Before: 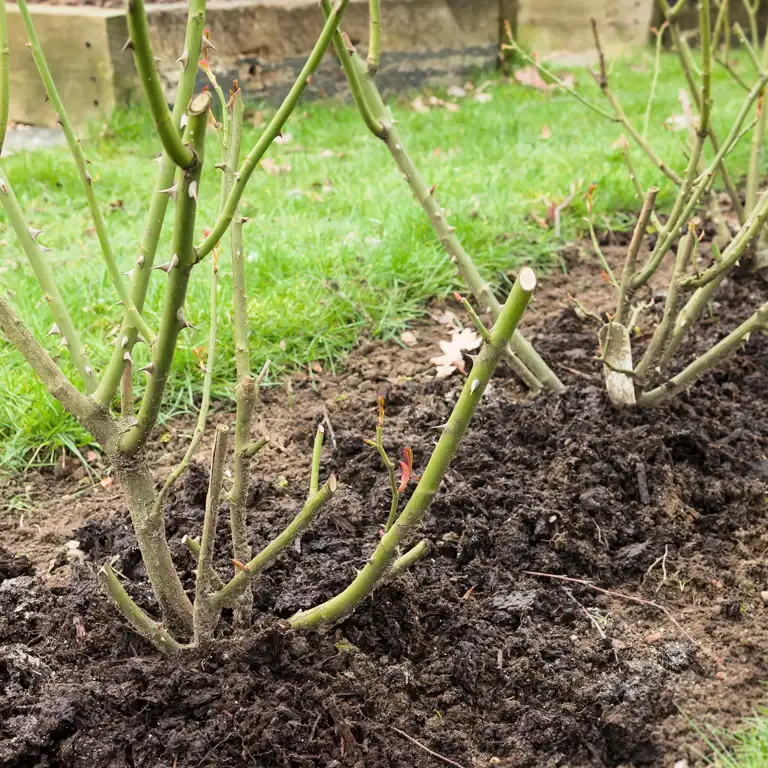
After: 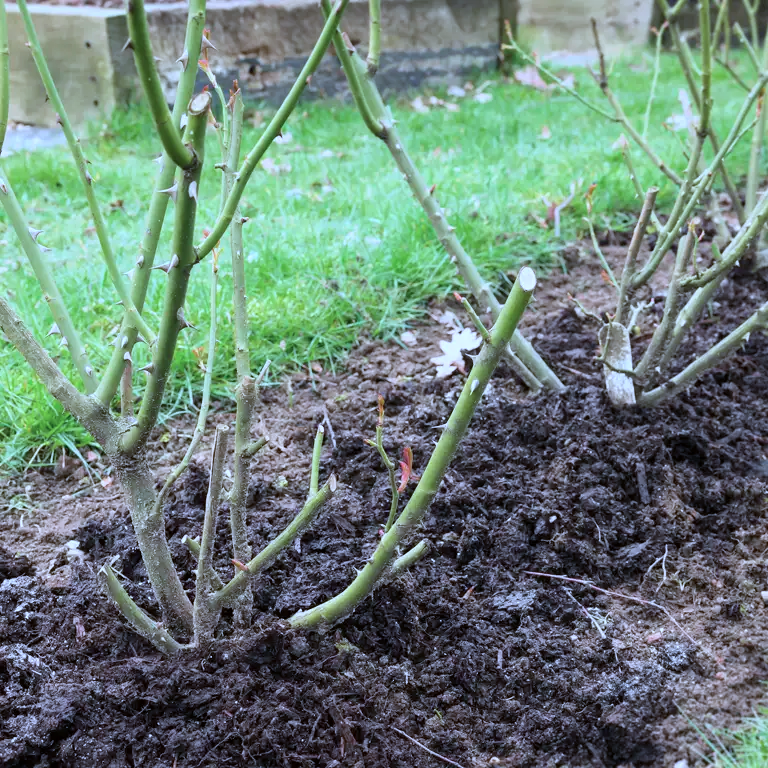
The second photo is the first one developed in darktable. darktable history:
base curve: curves: ch0 [(0, 0) (0.303, 0.277) (1, 1)]
color calibration: illuminant as shot in camera, adaptation linear Bradford (ICC v4), x 0.406, y 0.405, temperature 3570.35 K, saturation algorithm version 1 (2020)
